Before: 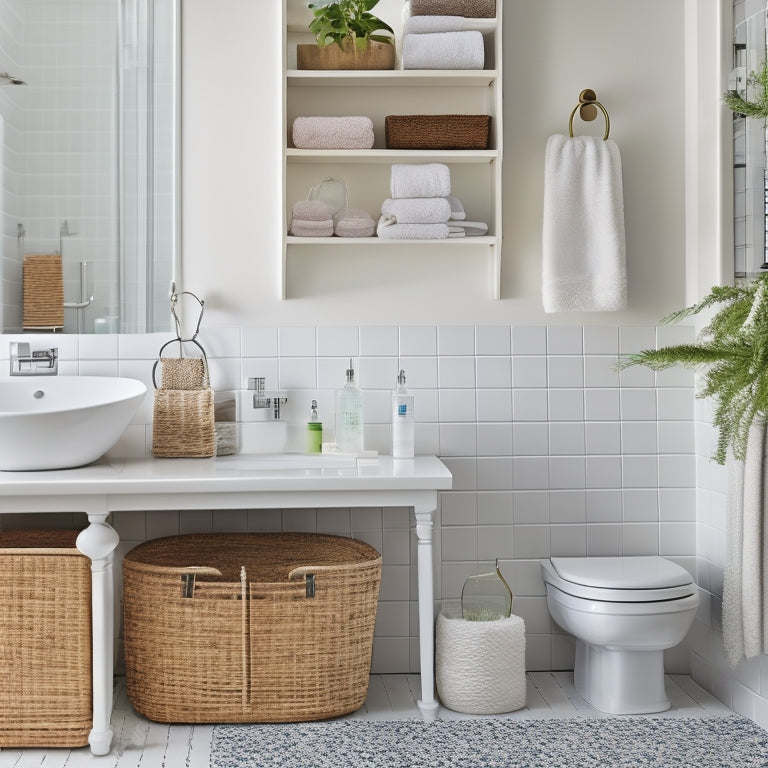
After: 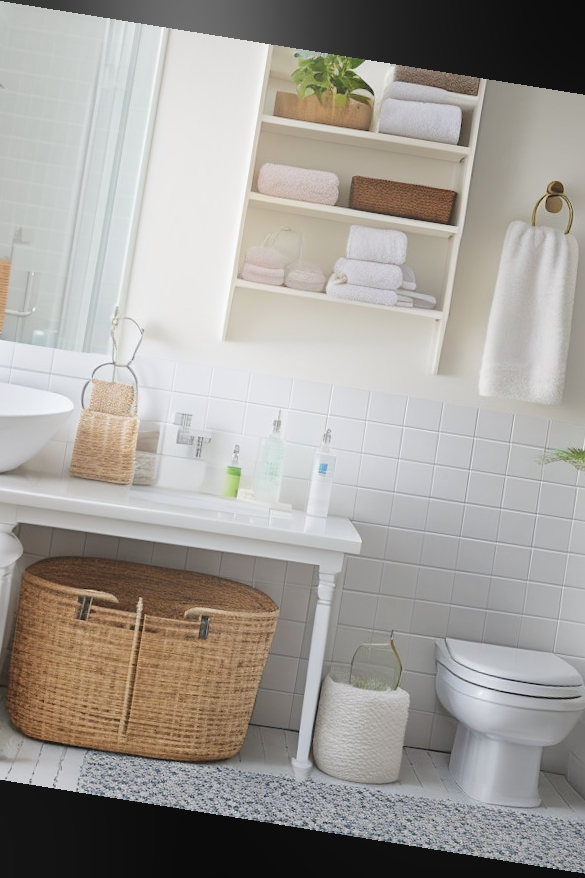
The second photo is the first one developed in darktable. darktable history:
rotate and perspective: rotation 9.12°, automatic cropping off
crop and rotate: left 15.055%, right 18.278%
shadows and highlights: shadows -20, white point adjustment -2, highlights -35
bloom: on, module defaults
white balance: emerald 1
